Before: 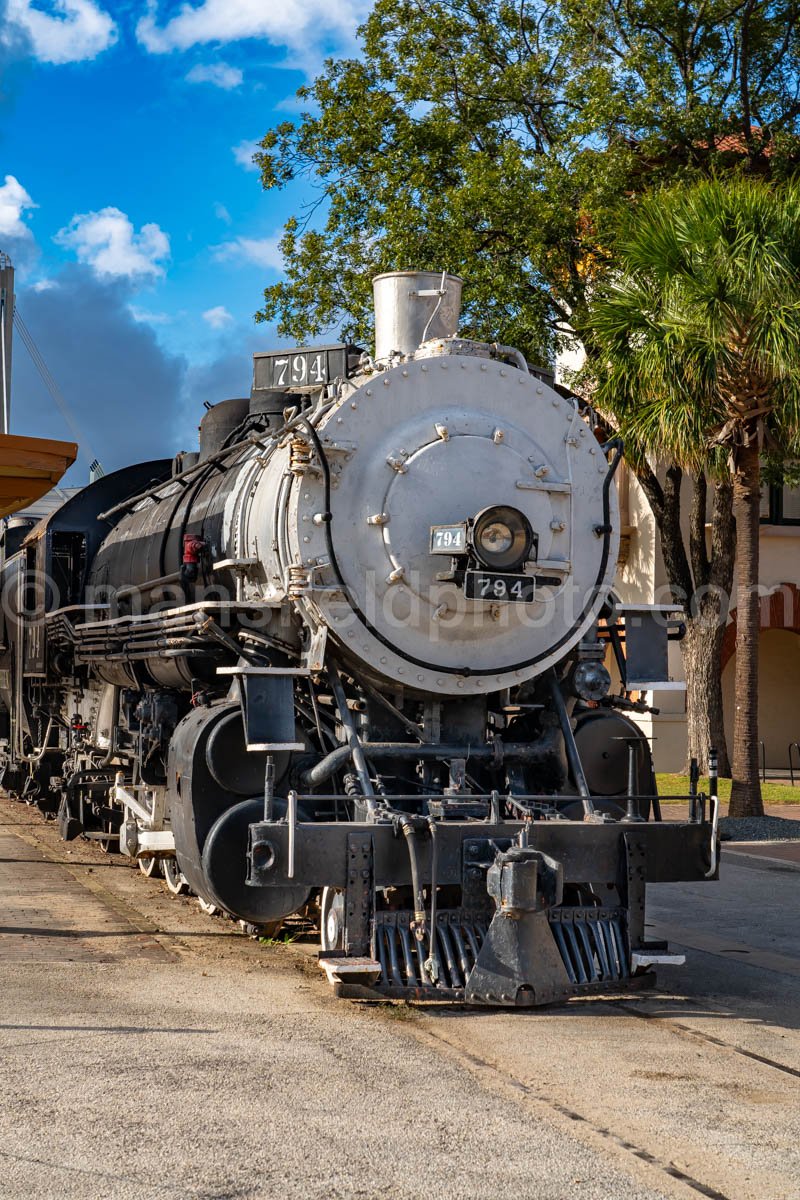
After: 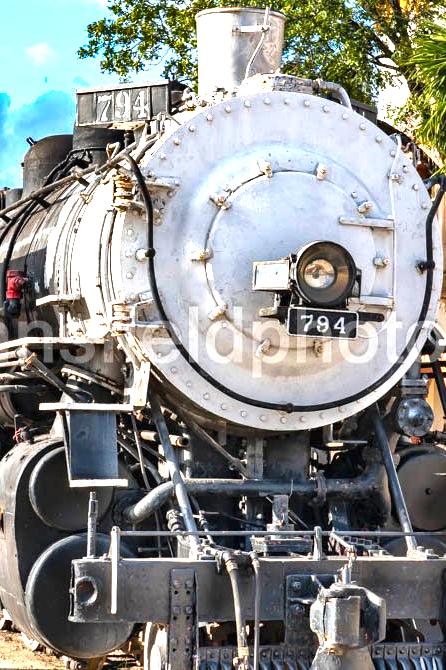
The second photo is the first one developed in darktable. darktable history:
crop and rotate: left 22.13%, top 22.054%, right 22.026%, bottom 22.102%
exposure: black level correction 0, exposure 1.675 EV, compensate exposure bias true, compensate highlight preservation false
shadows and highlights: soften with gaussian
